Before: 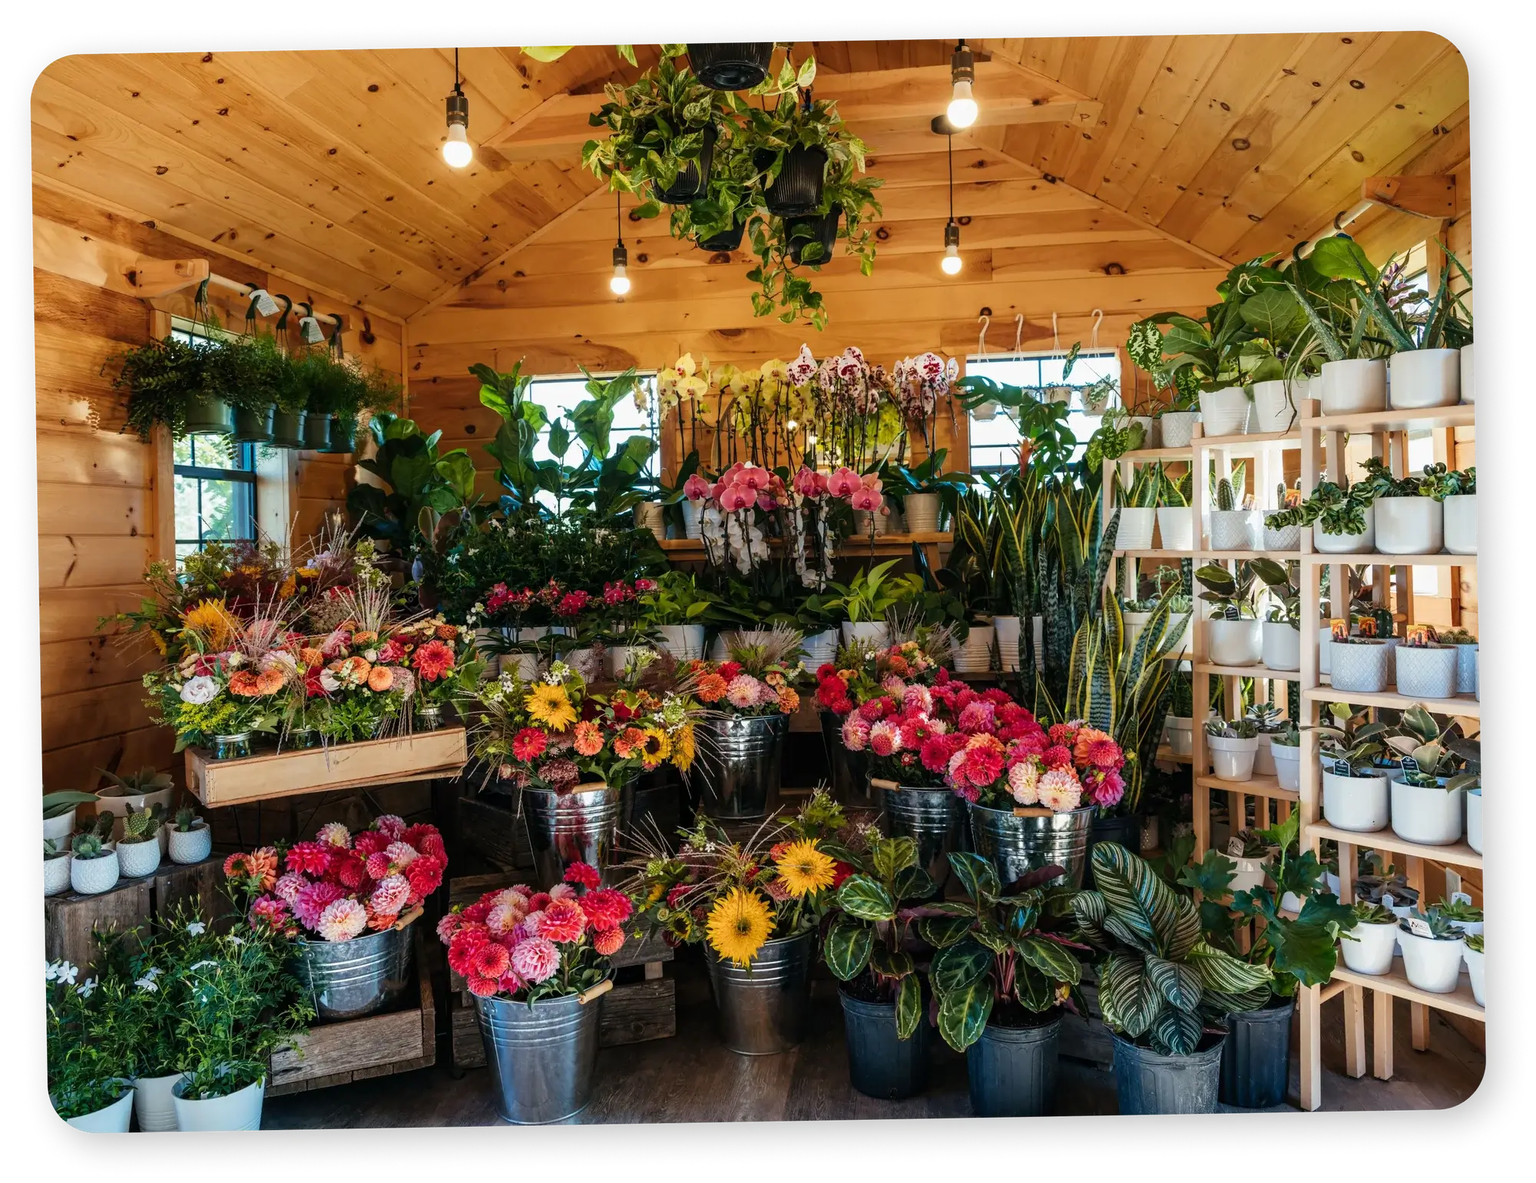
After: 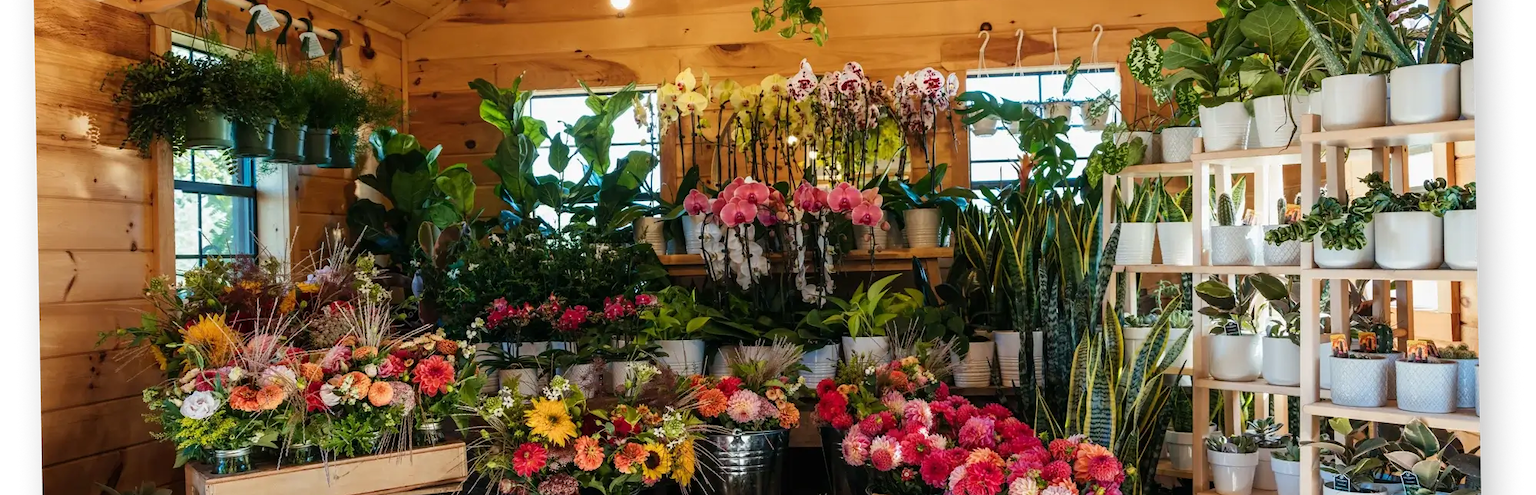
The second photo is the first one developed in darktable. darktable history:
crop and rotate: top 24.119%, bottom 33.958%
